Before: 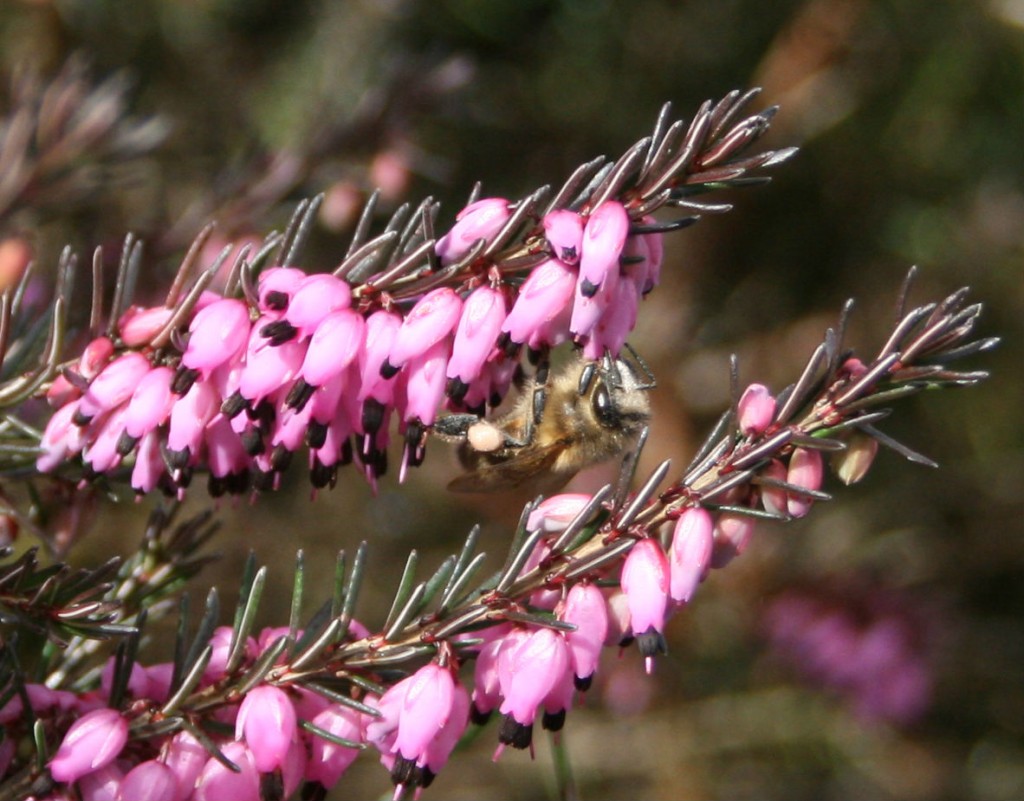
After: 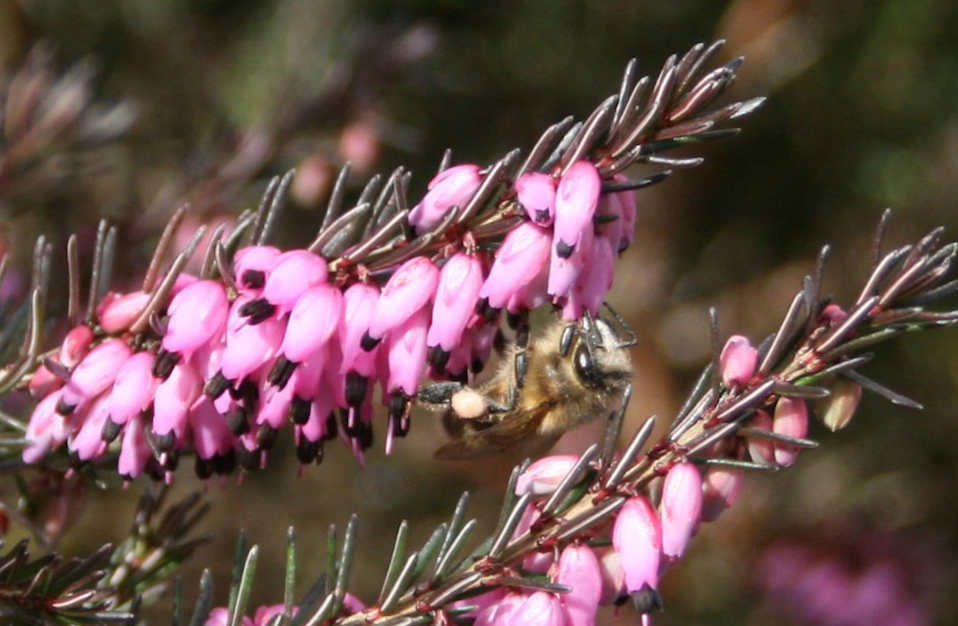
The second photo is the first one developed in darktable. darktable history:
rotate and perspective: rotation -3°, crop left 0.031, crop right 0.968, crop top 0.07, crop bottom 0.93
crop and rotate: angle 0.2°, left 0.275%, right 3.127%, bottom 14.18%
